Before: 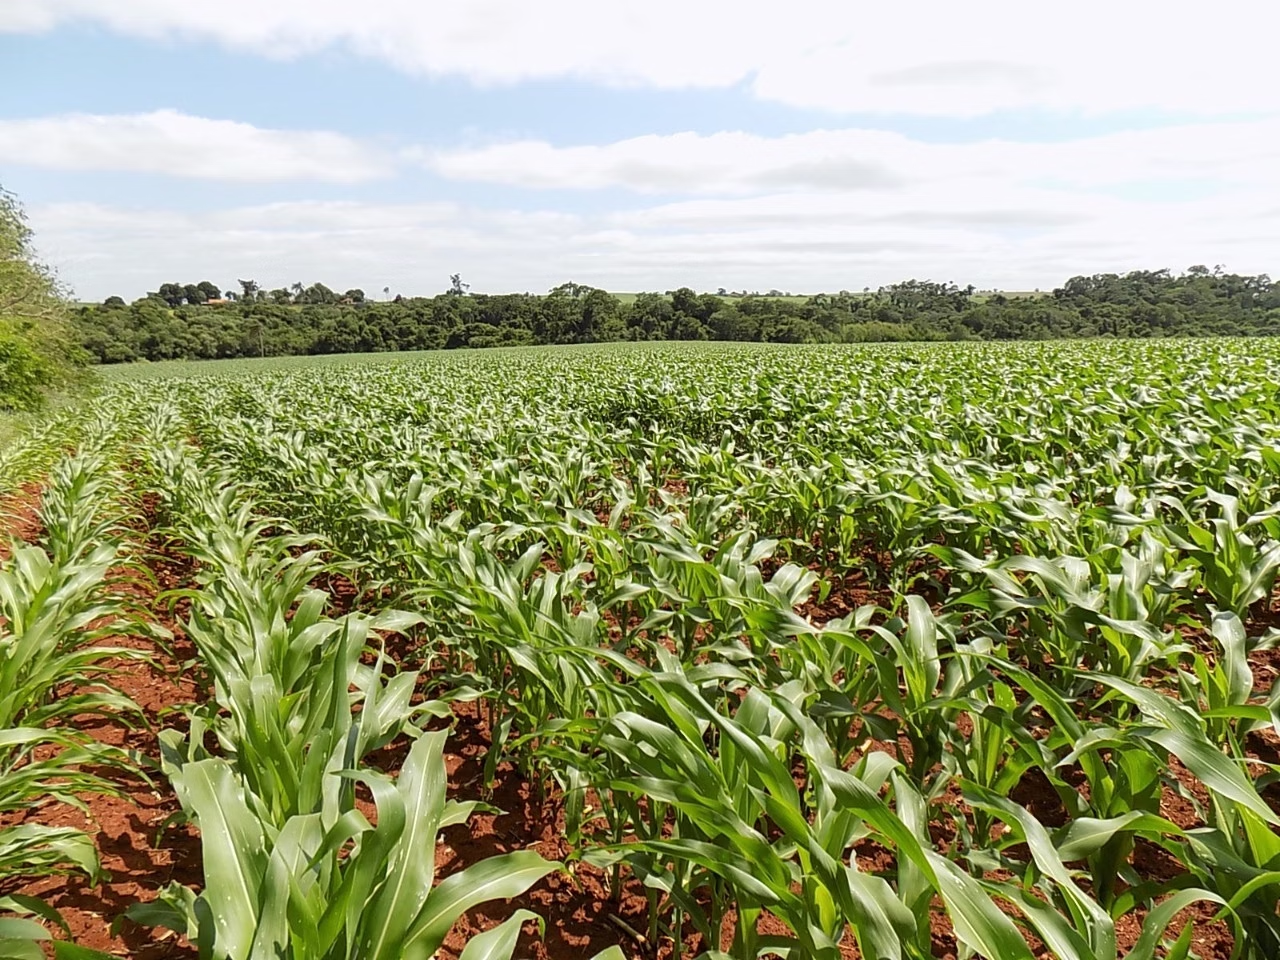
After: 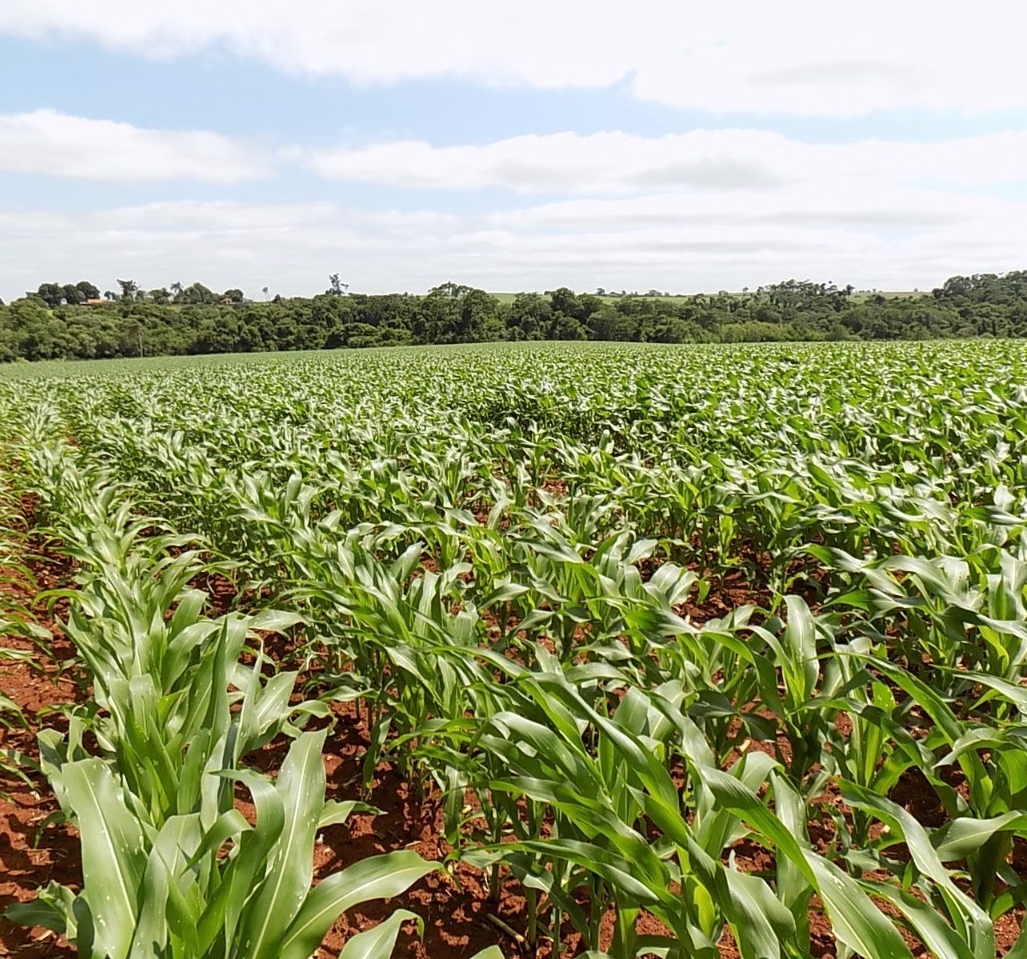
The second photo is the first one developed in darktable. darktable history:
crop and rotate: left 9.5%, right 10.253%
